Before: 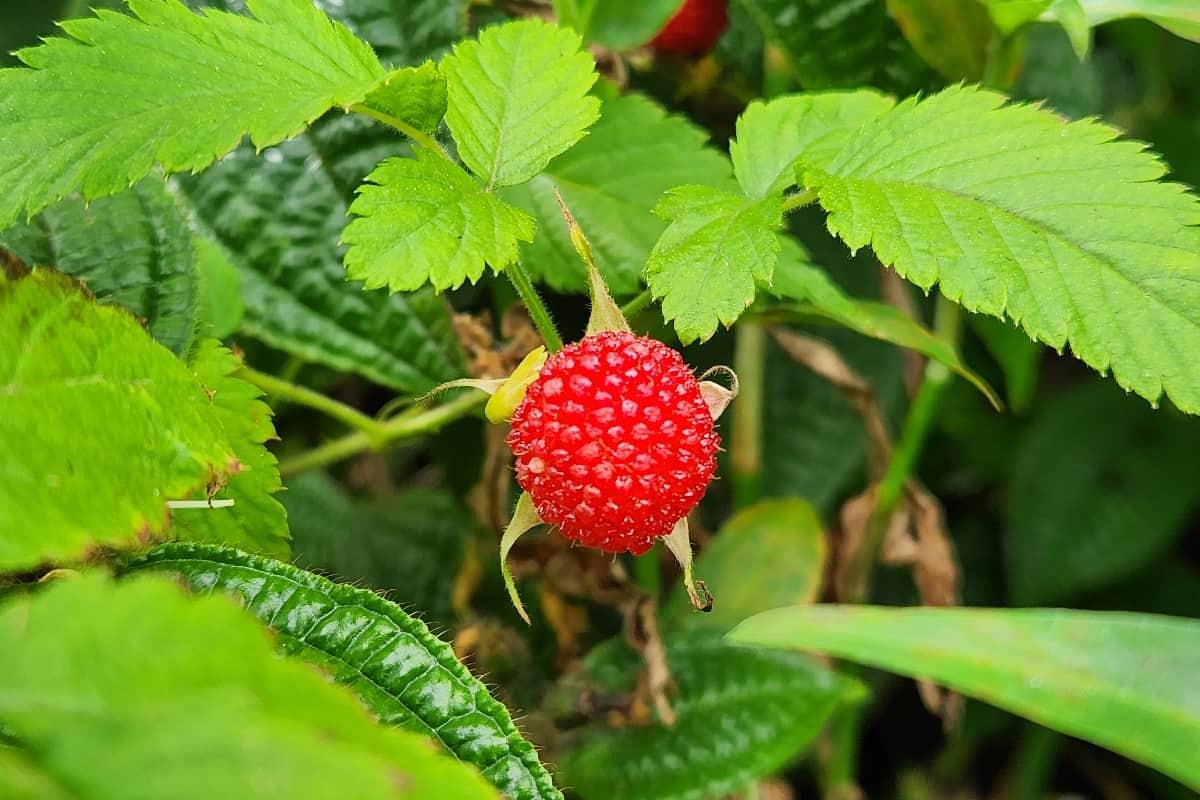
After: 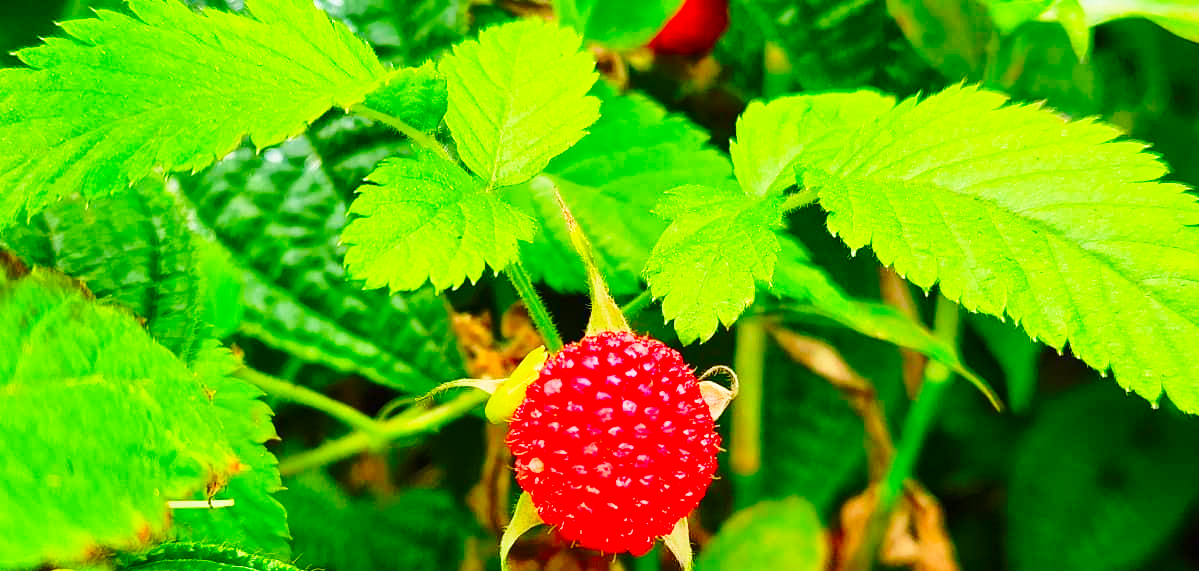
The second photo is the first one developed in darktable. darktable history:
base curve: curves: ch0 [(0, 0) (0.028, 0.03) (0.121, 0.232) (0.46, 0.748) (0.859, 0.968) (1, 1)], preserve colors none
color zones: curves: ch0 [(0, 0.5) (0.143, 0.5) (0.286, 0.5) (0.429, 0.5) (0.62, 0.489) (0.714, 0.445) (0.844, 0.496) (1, 0.5)]; ch1 [(0, 0.5) (0.143, 0.5) (0.286, 0.5) (0.429, 0.5) (0.571, 0.5) (0.714, 0.523) (0.857, 0.5) (1, 0.5)]
crop: bottom 28.576%
color correction: saturation 1.8
